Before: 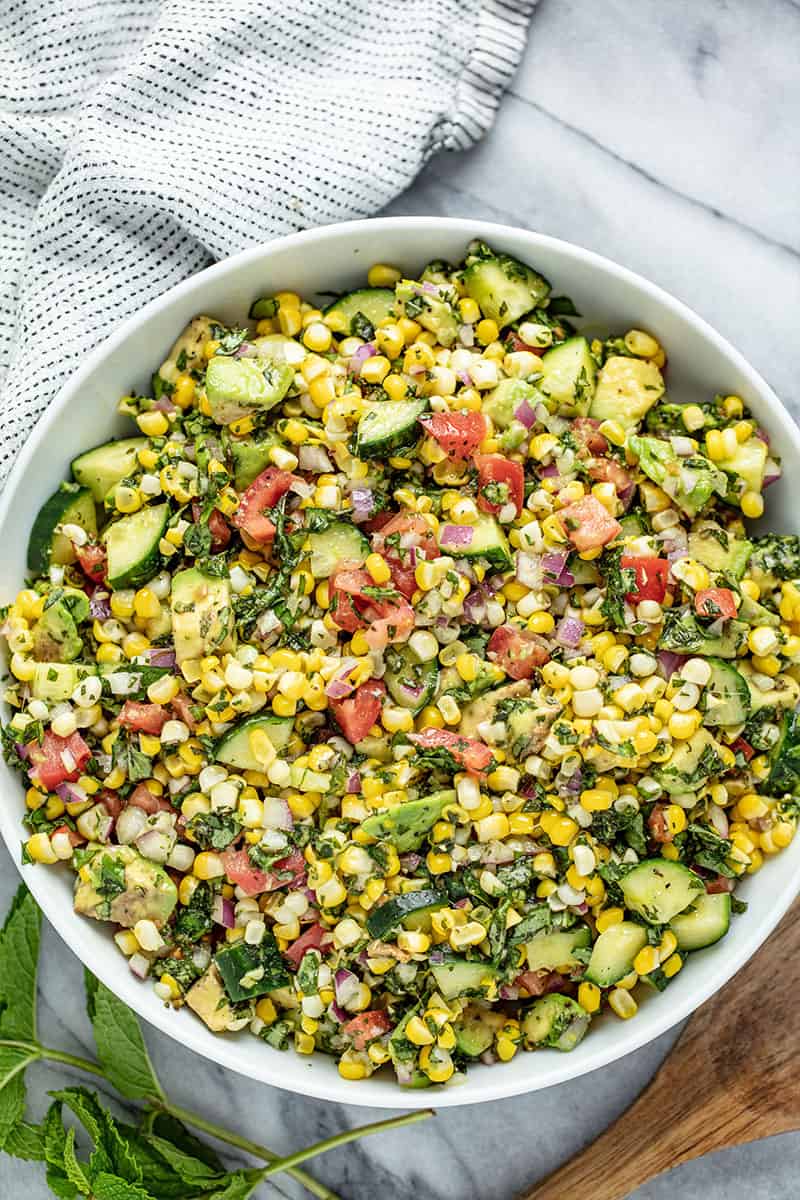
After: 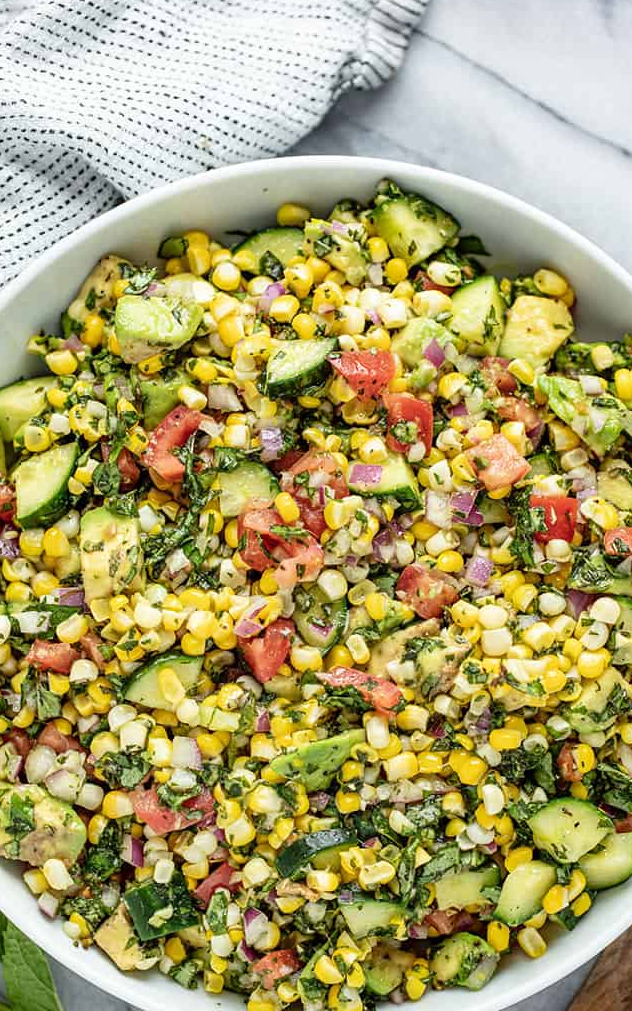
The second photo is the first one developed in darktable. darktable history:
crop: left 11.388%, top 5.139%, right 9.588%, bottom 10.552%
